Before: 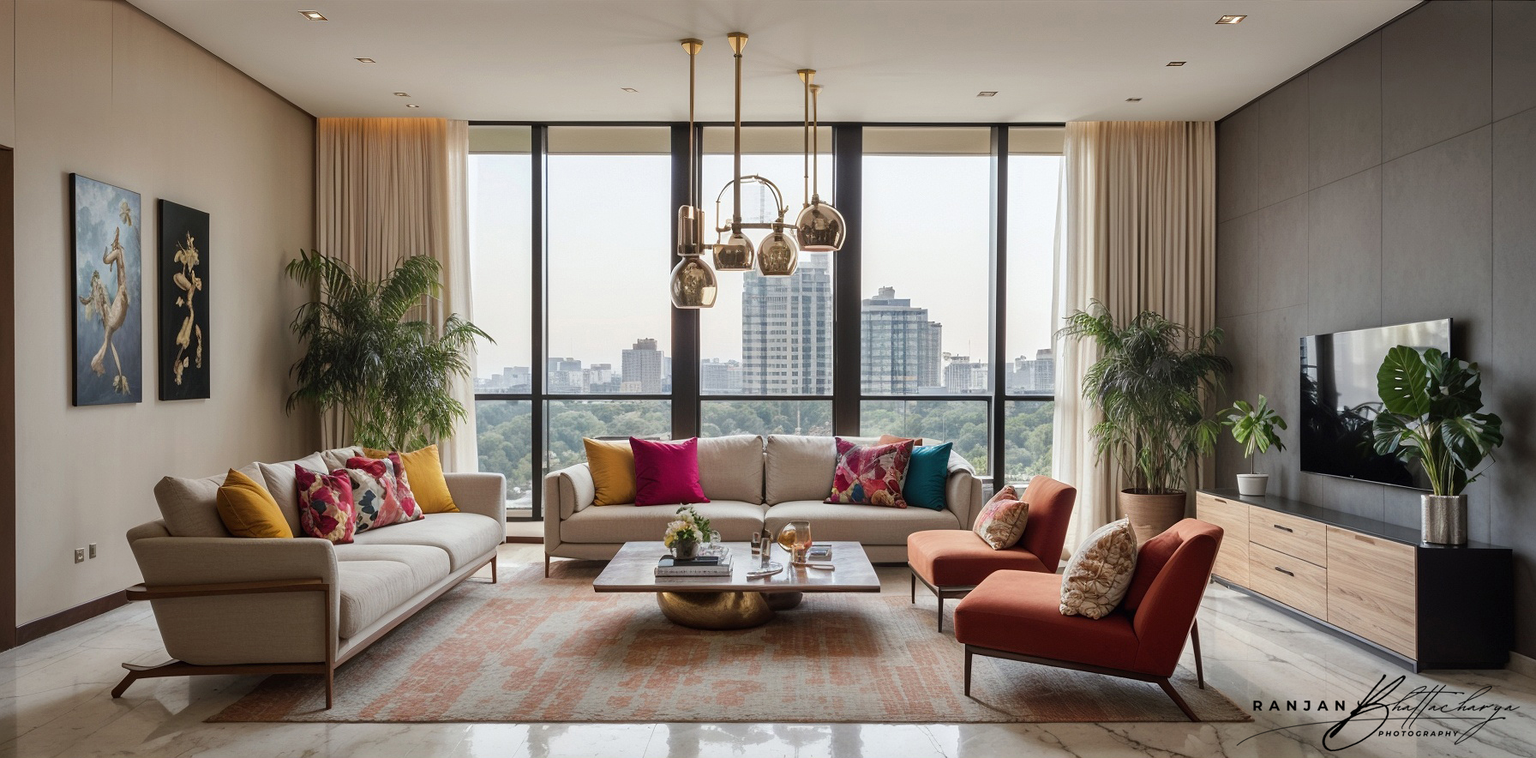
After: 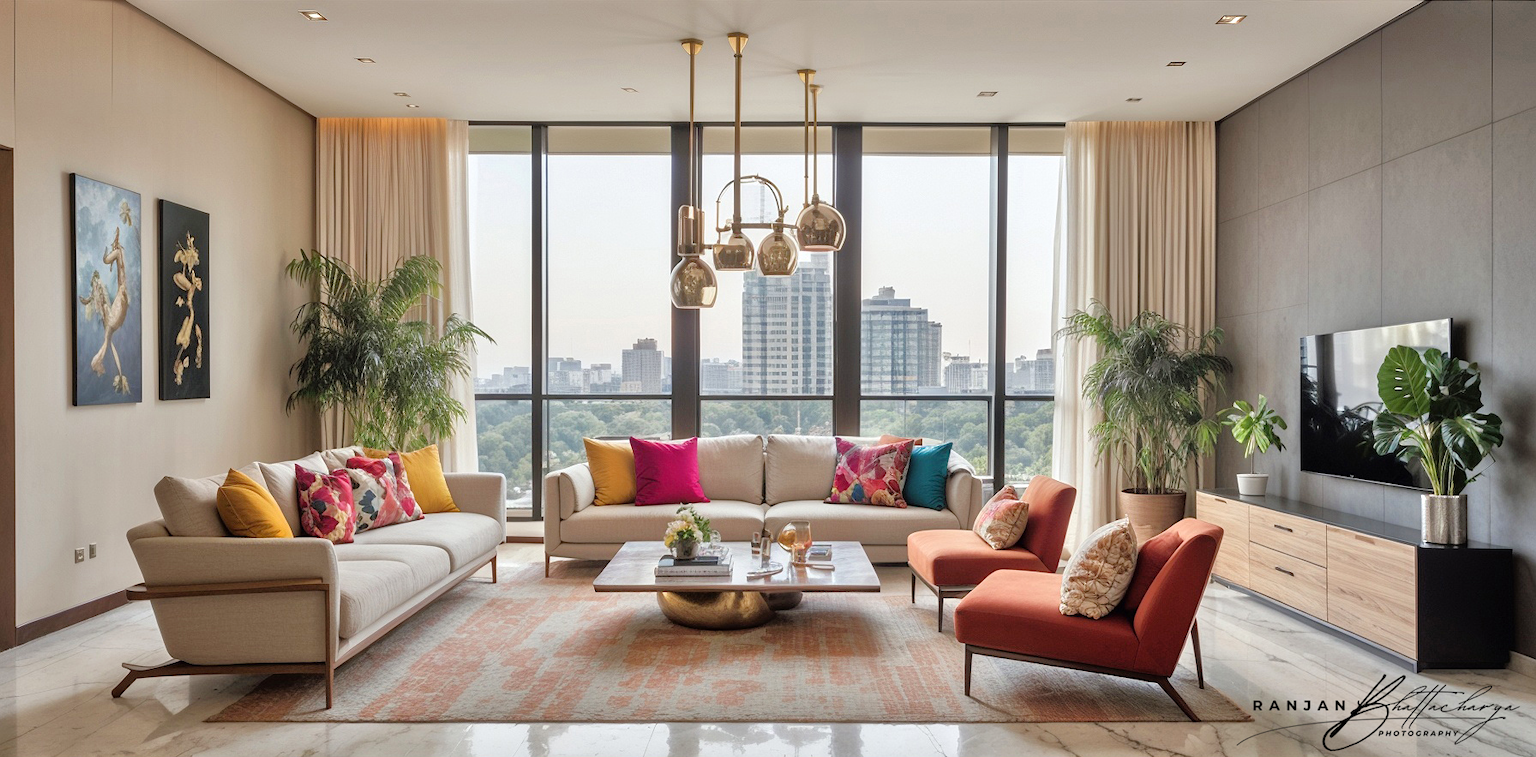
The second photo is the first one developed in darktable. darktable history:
tone equalizer: -7 EV 0.147 EV, -6 EV 0.62 EV, -5 EV 1.18 EV, -4 EV 1.32 EV, -3 EV 1.12 EV, -2 EV 0.6 EV, -1 EV 0.154 EV, mask exposure compensation -0.513 EV
